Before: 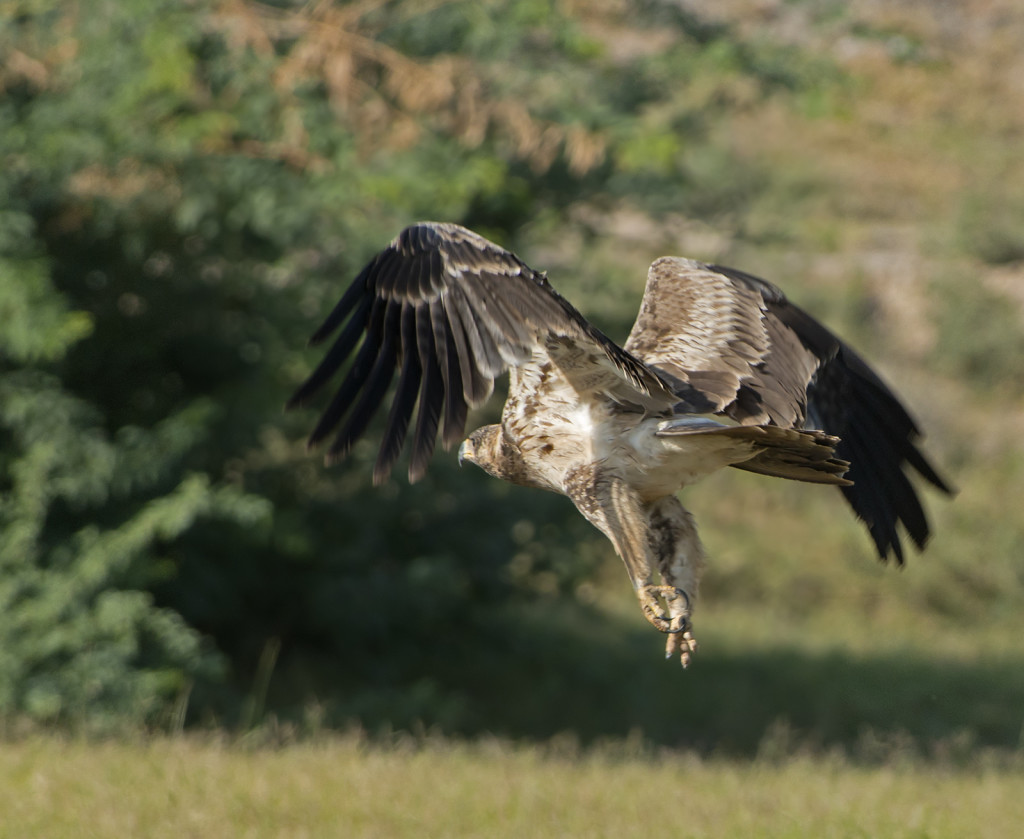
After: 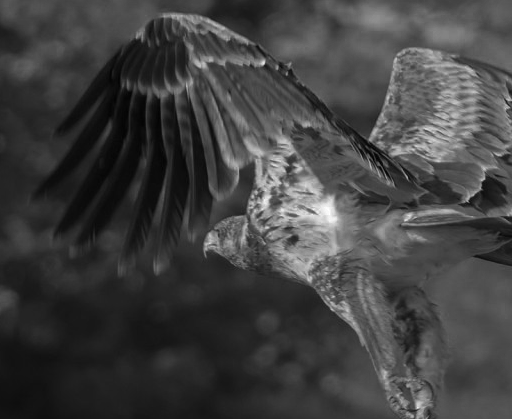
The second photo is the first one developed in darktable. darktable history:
crop: left 24.997%, top 24.971%, right 24.995%, bottom 25.087%
color balance rgb: perceptual saturation grading › global saturation 4.901%
color zones: curves: ch0 [(0.287, 0.048) (0.493, 0.484) (0.737, 0.816)]; ch1 [(0, 0) (0.143, 0) (0.286, 0) (0.429, 0) (0.571, 0) (0.714, 0) (0.857, 0)]
